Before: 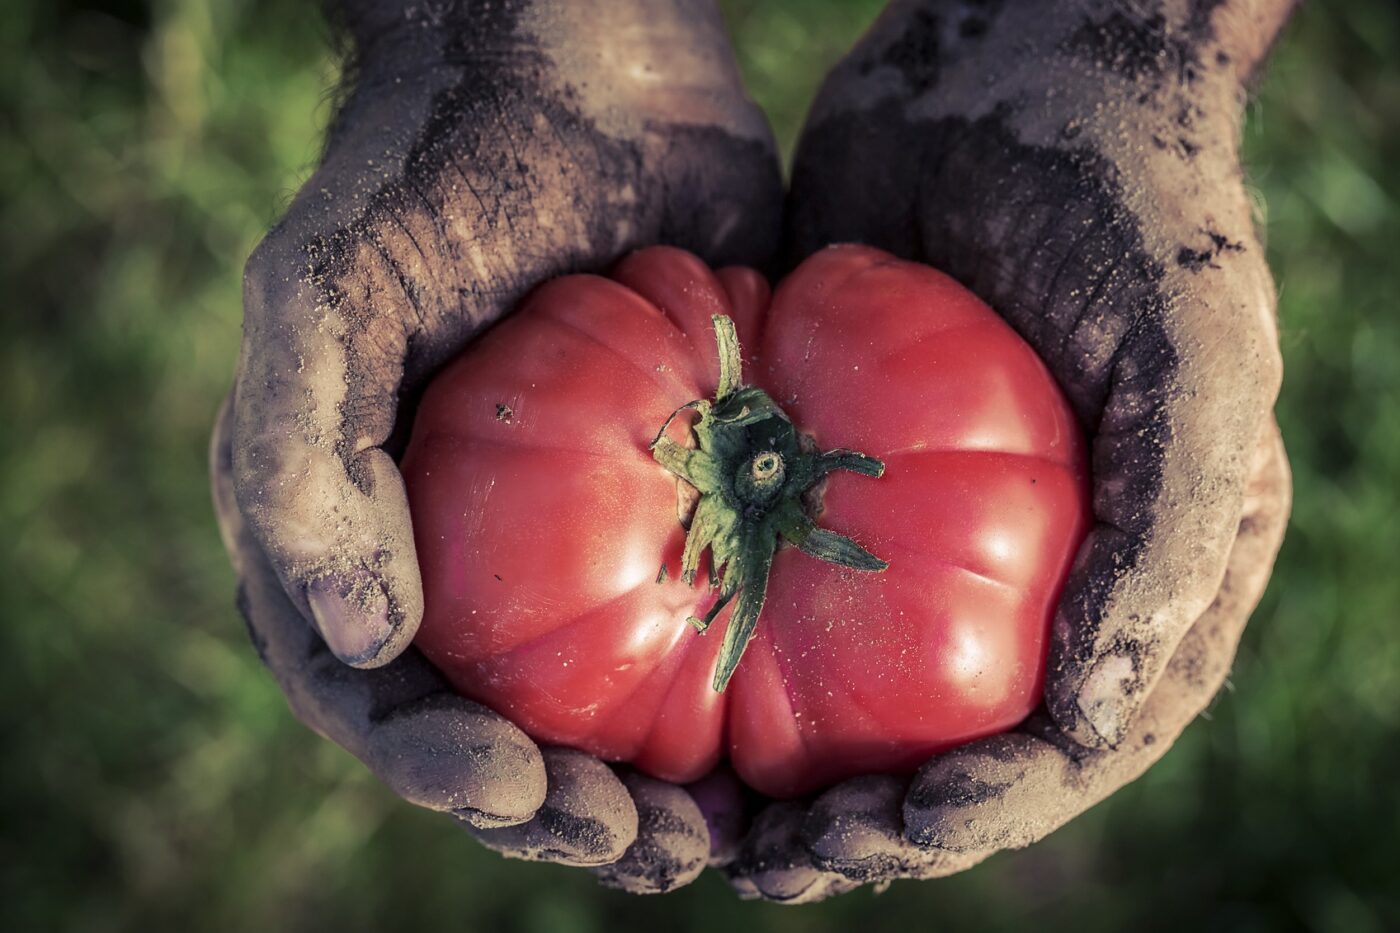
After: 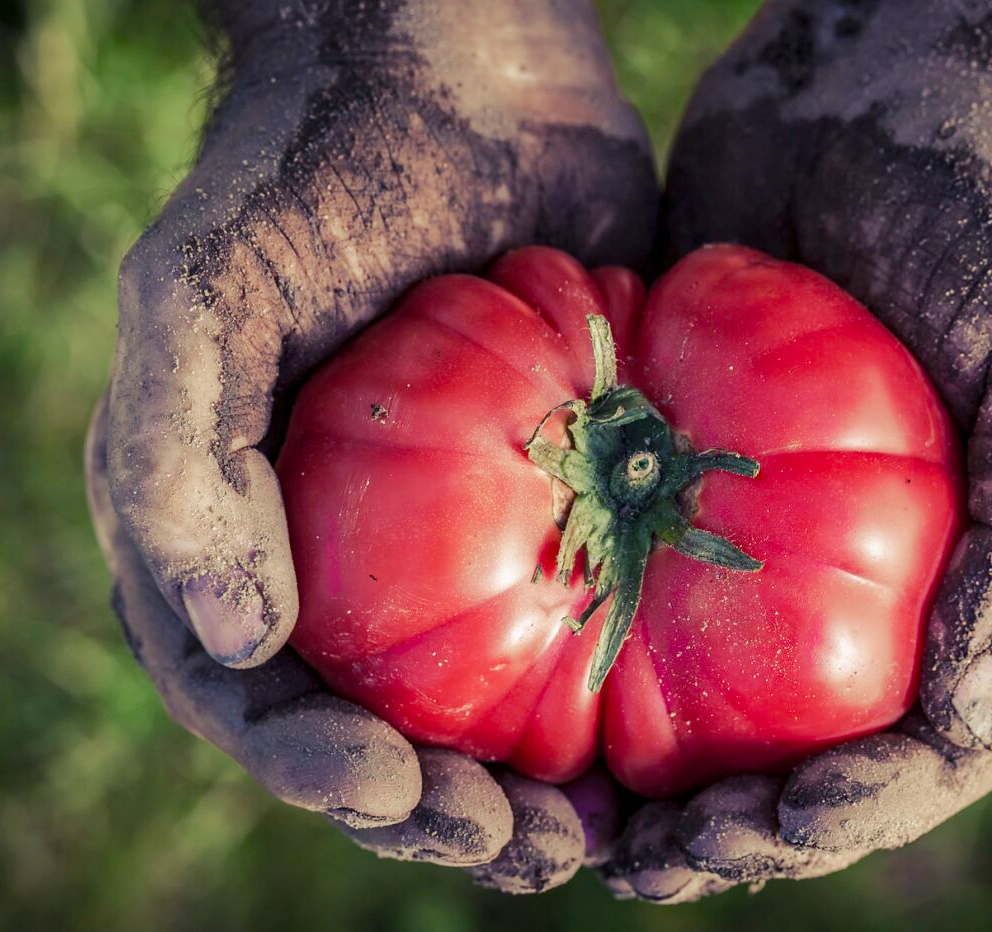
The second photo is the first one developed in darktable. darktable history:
crop and rotate: left 8.951%, right 20.125%
color balance rgb: perceptual saturation grading › global saturation 25.015%, perceptual saturation grading › highlights -50.52%, perceptual saturation grading › shadows 30.079%, perceptual brilliance grading › mid-tones 9.511%, perceptual brilliance grading › shadows 15.256%, global vibrance 14.19%
